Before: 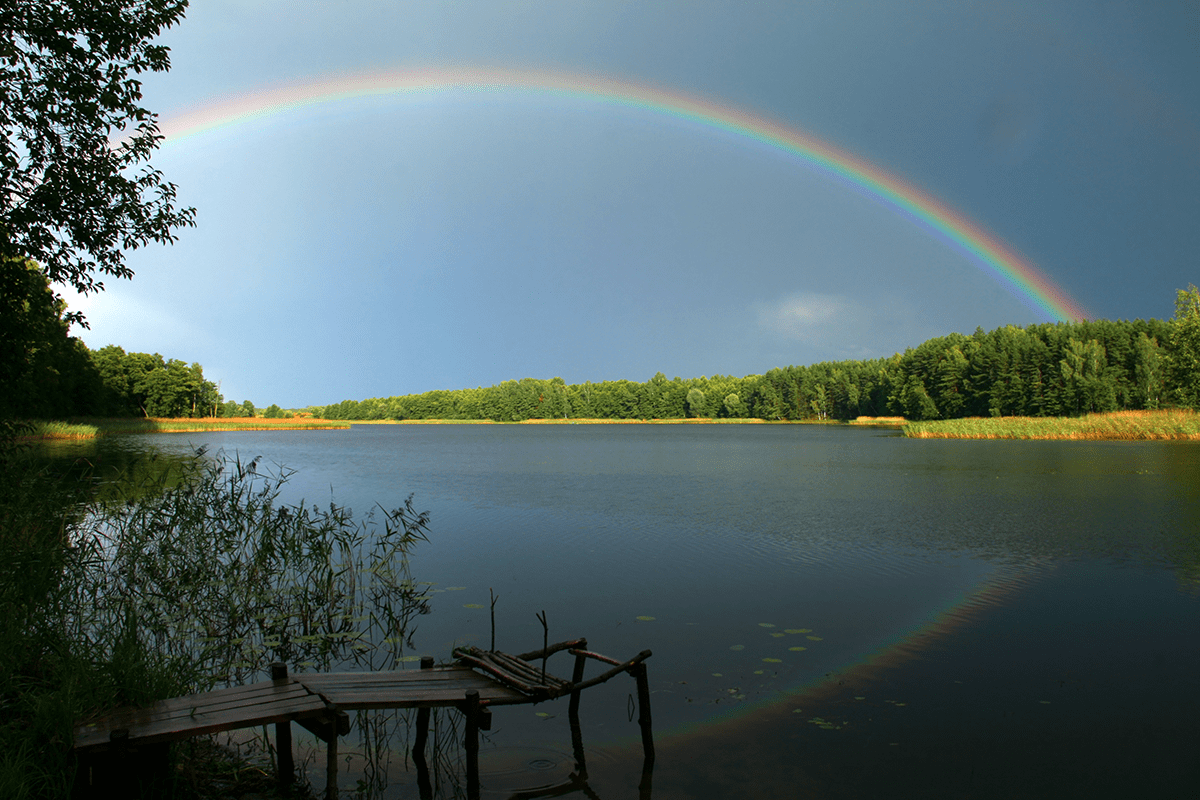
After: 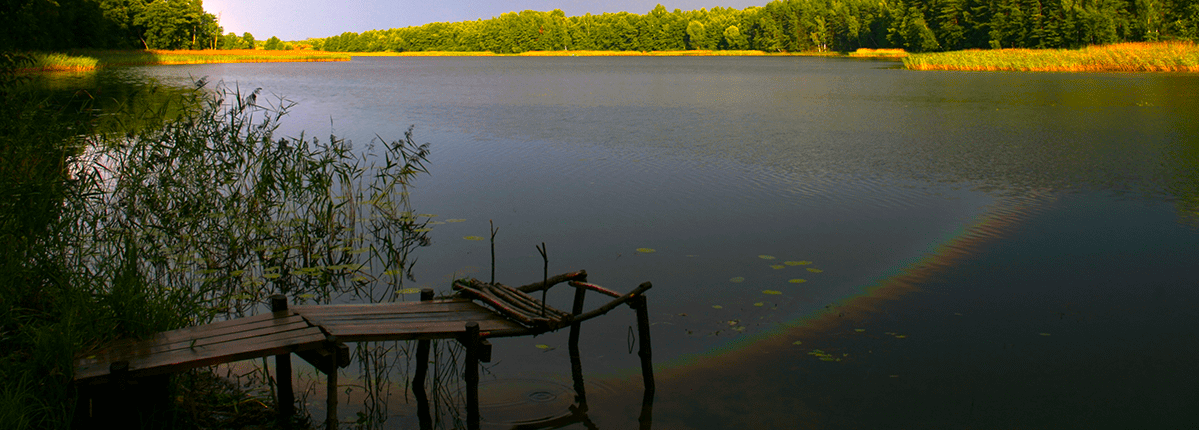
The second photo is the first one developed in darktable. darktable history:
exposure: compensate highlight preservation false
color balance rgb: perceptual saturation grading › global saturation 36%, perceptual brilliance grading › global brilliance 10%, global vibrance 20%
crop and rotate: top 46.237%
color correction: highlights a* 21.16, highlights b* 19.61
